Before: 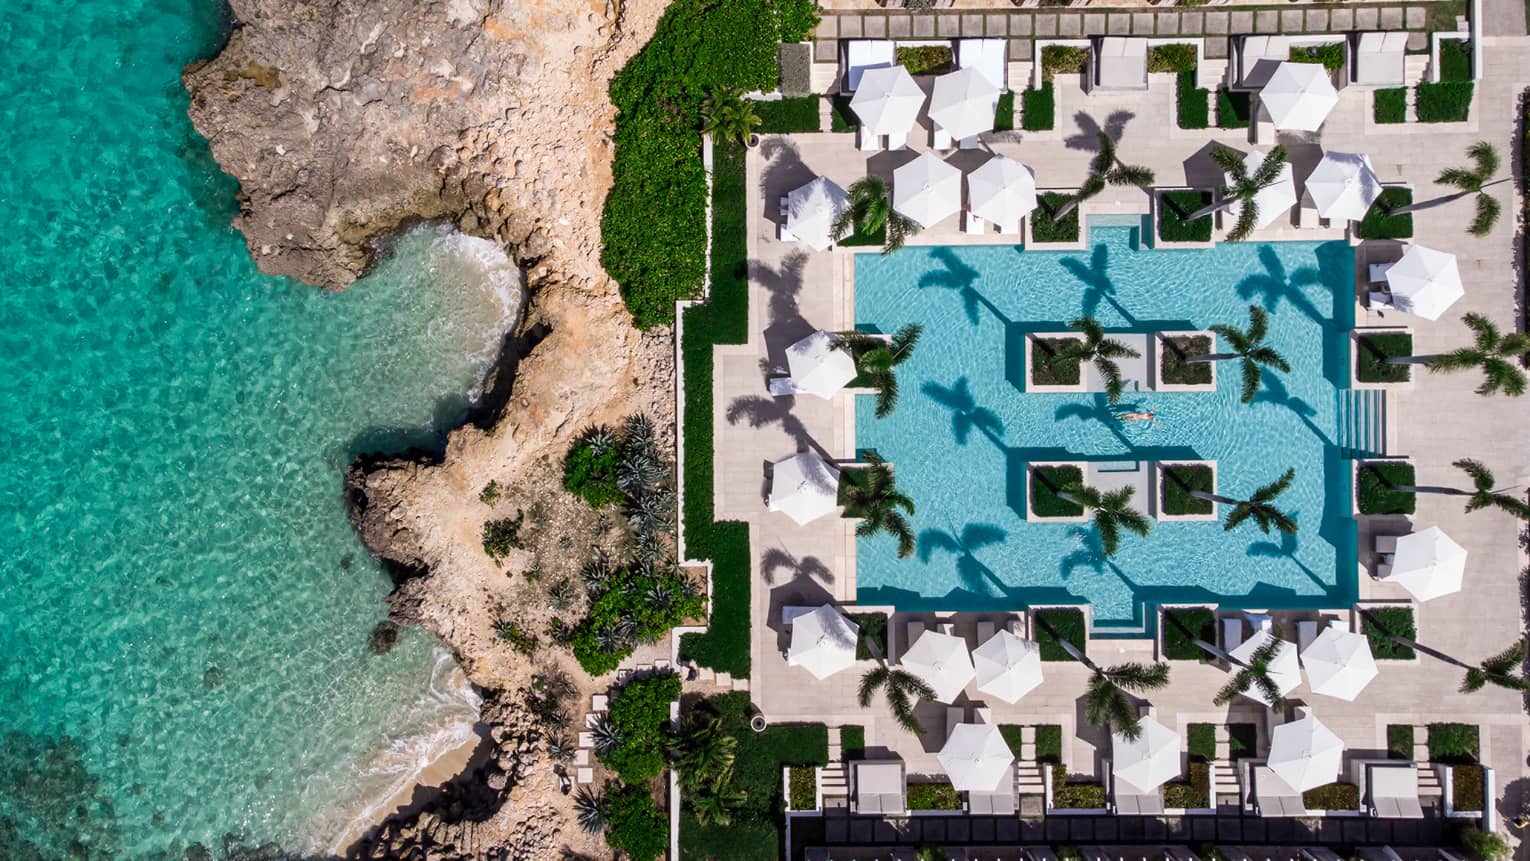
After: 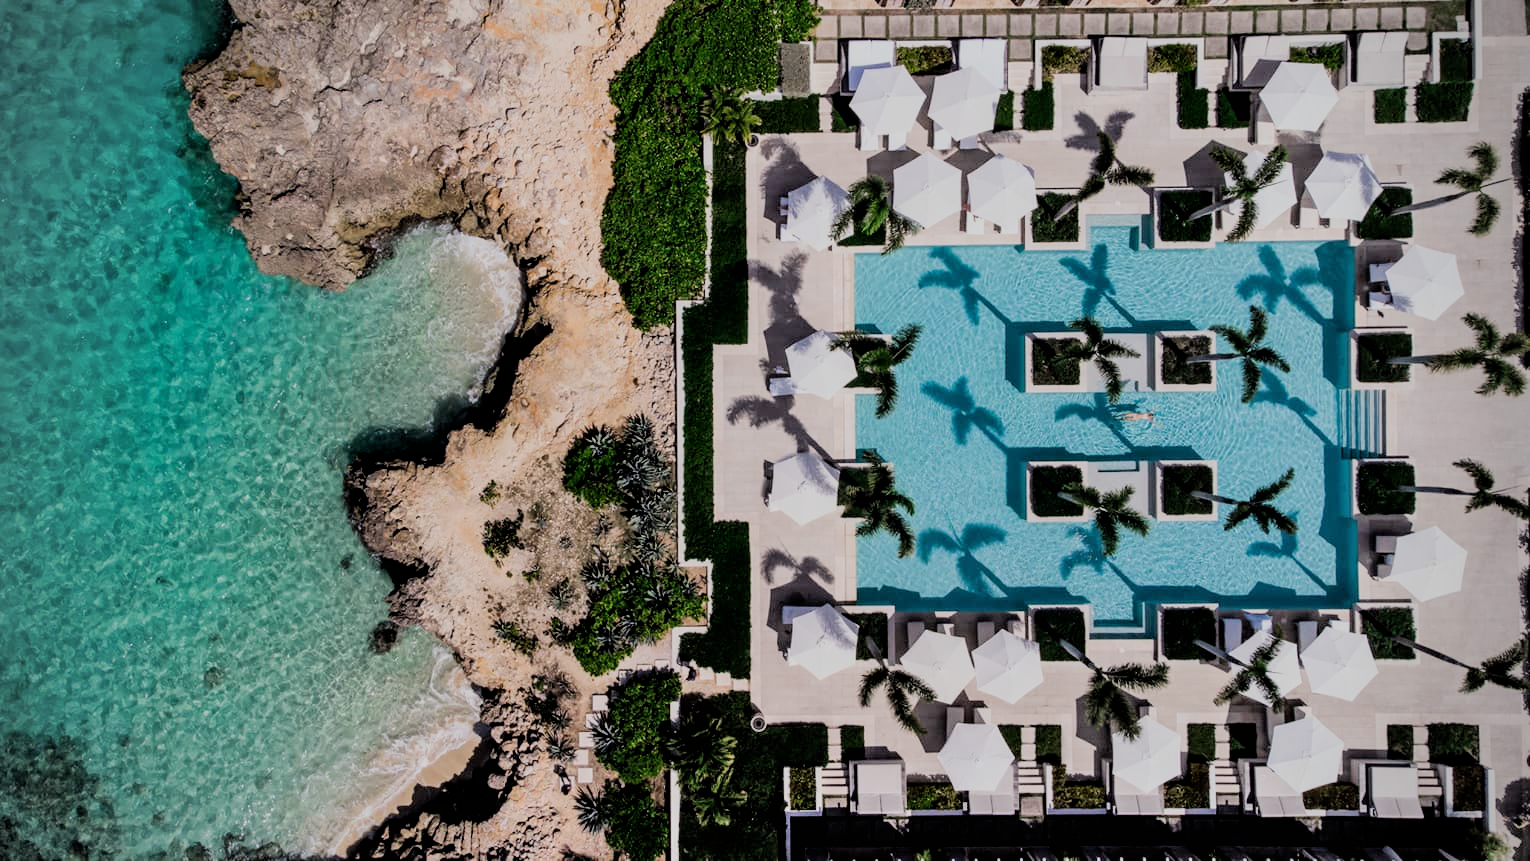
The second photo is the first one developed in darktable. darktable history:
filmic rgb: black relative exposure -4.14 EV, white relative exposure 5.1 EV, hardness 2.11, contrast 1.165
shadows and highlights: soften with gaussian
vignetting: unbound false
